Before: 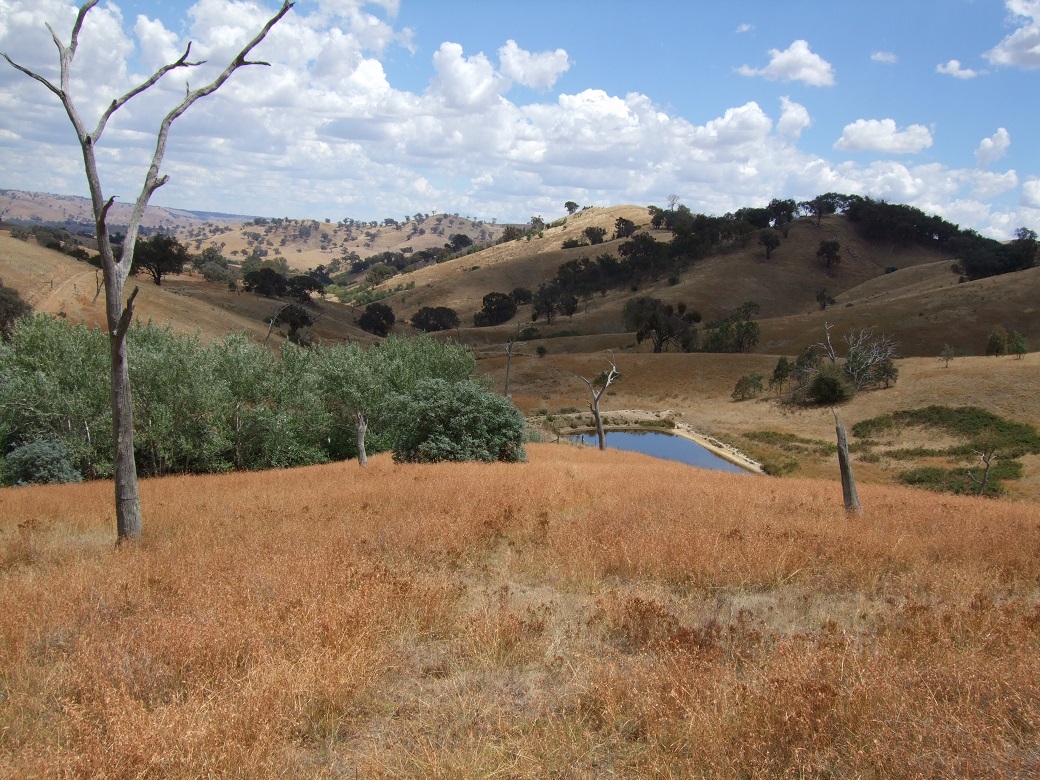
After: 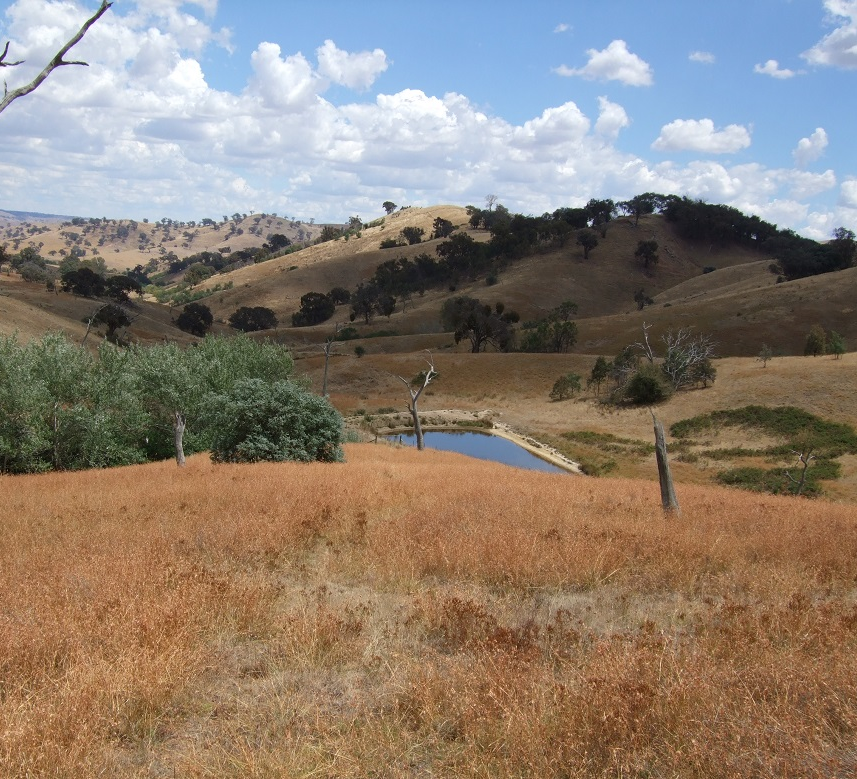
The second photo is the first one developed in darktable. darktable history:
exposure: compensate highlight preservation false
crop: left 17.582%, bottom 0.031%
tone equalizer: on, module defaults
